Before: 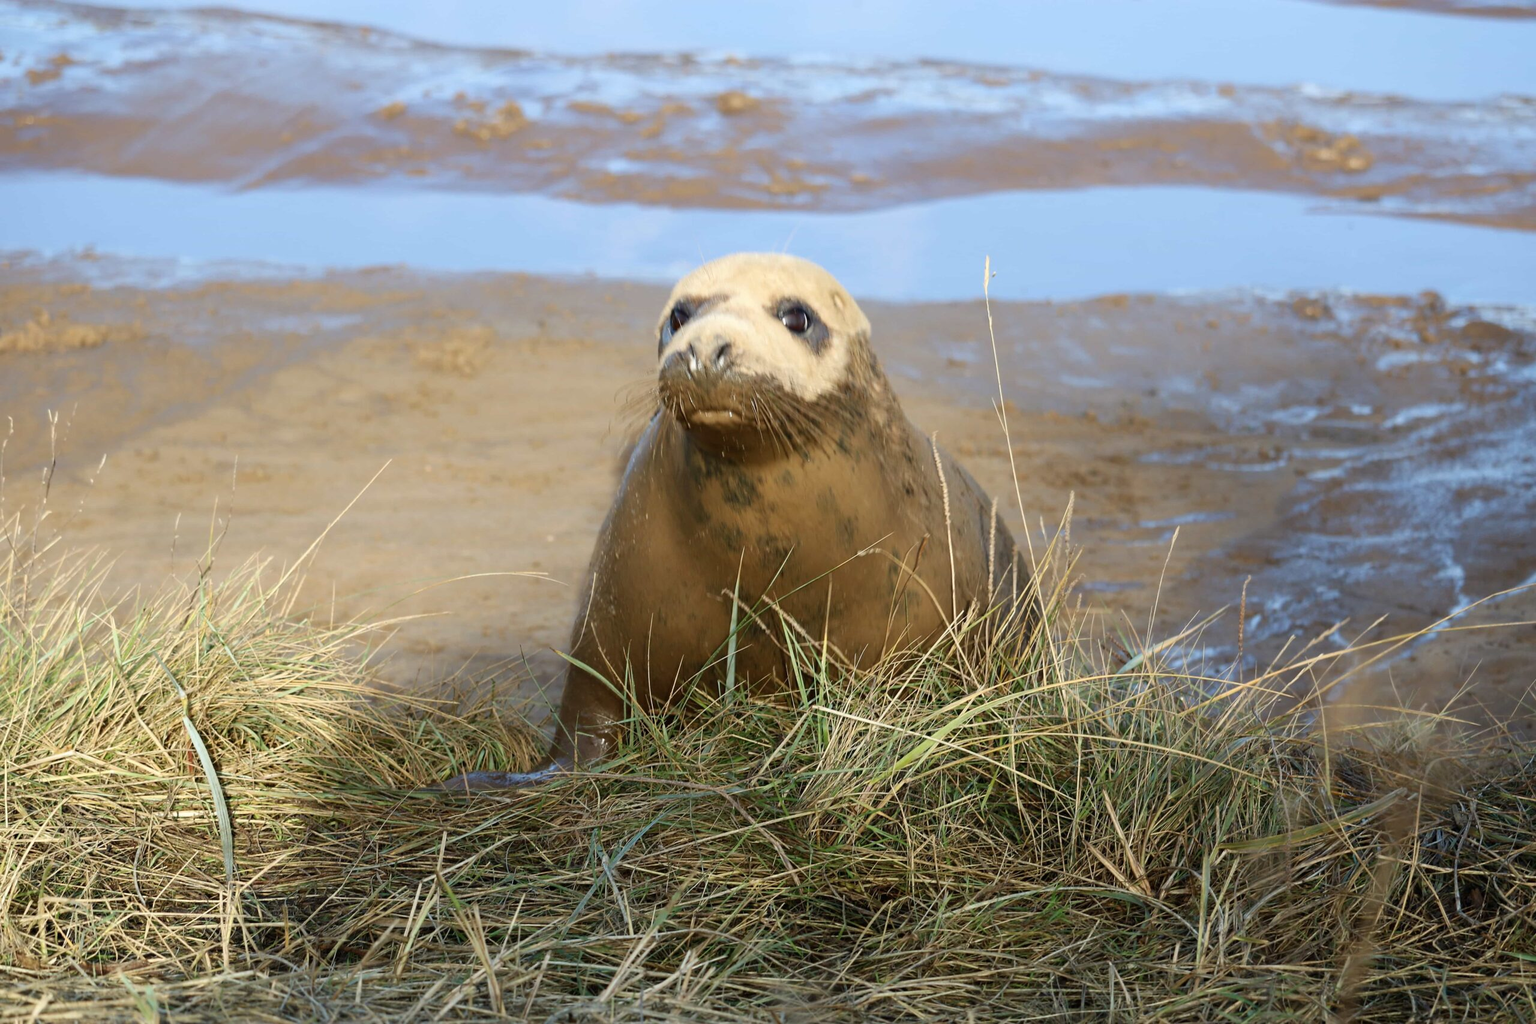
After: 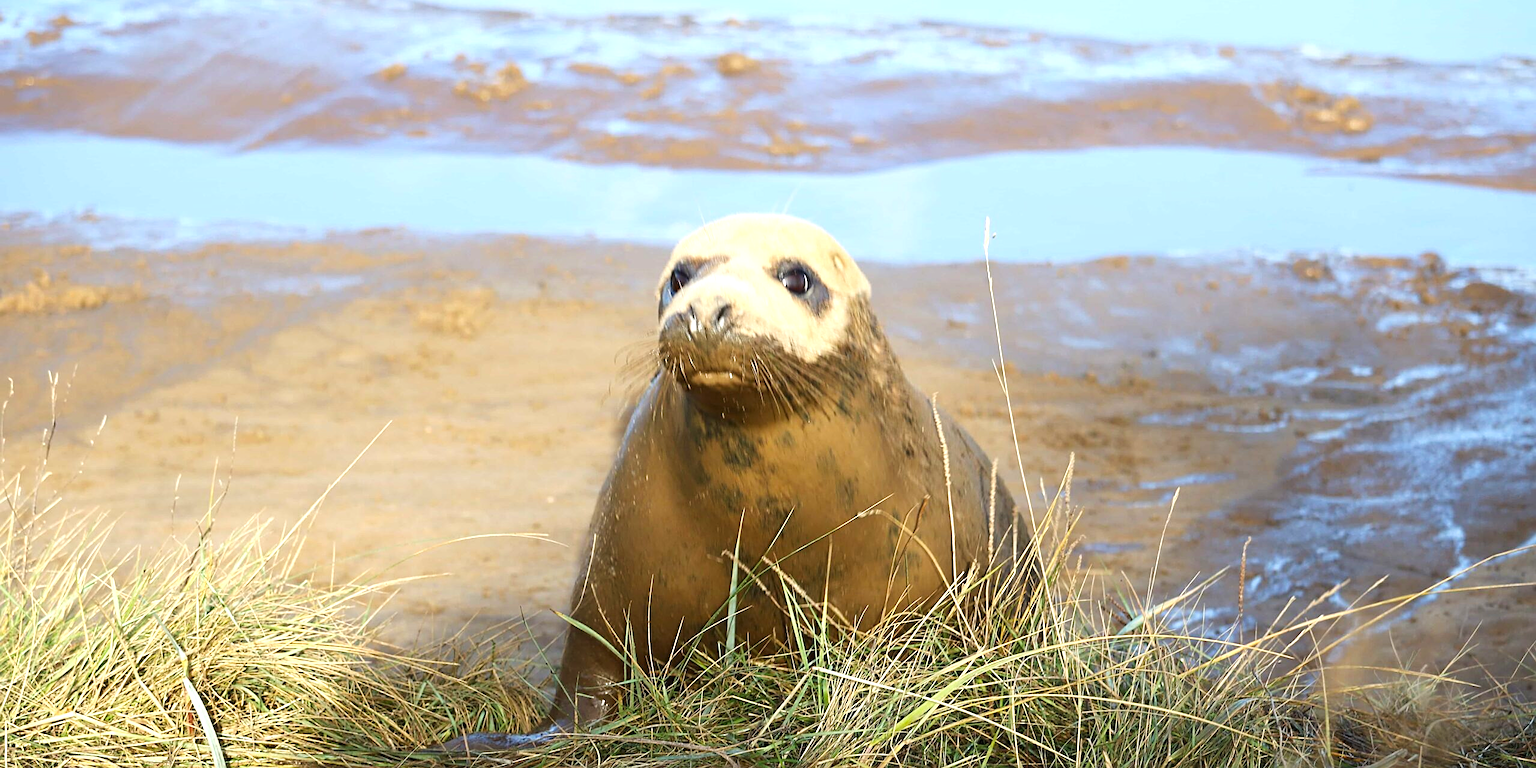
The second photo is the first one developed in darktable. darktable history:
tone curve: curves: ch0 [(0, 0) (0.003, 0.014) (0.011, 0.019) (0.025, 0.029) (0.044, 0.047) (0.069, 0.071) (0.1, 0.101) (0.136, 0.131) (0.177, 0.166) (0.224, 0.212) (0.277, 0.263) (0.335, 0.32) (0.399, 0.387) (0.468, 0.459) (0.543, 0.541) (0.623, 0.626) (0.709, 0.717) (0.801, 0.813) (0.898, 0.909) (1, 1)], preserve colors none
color balance rgb: perceptual saturation grading › global saturation 10%, global vibrance 10%
sharpen: on, module defaults
exposure: exposure 0.6 EV, compensate highlight preservation false
crop: top 3.857%, bottom 21.132%
